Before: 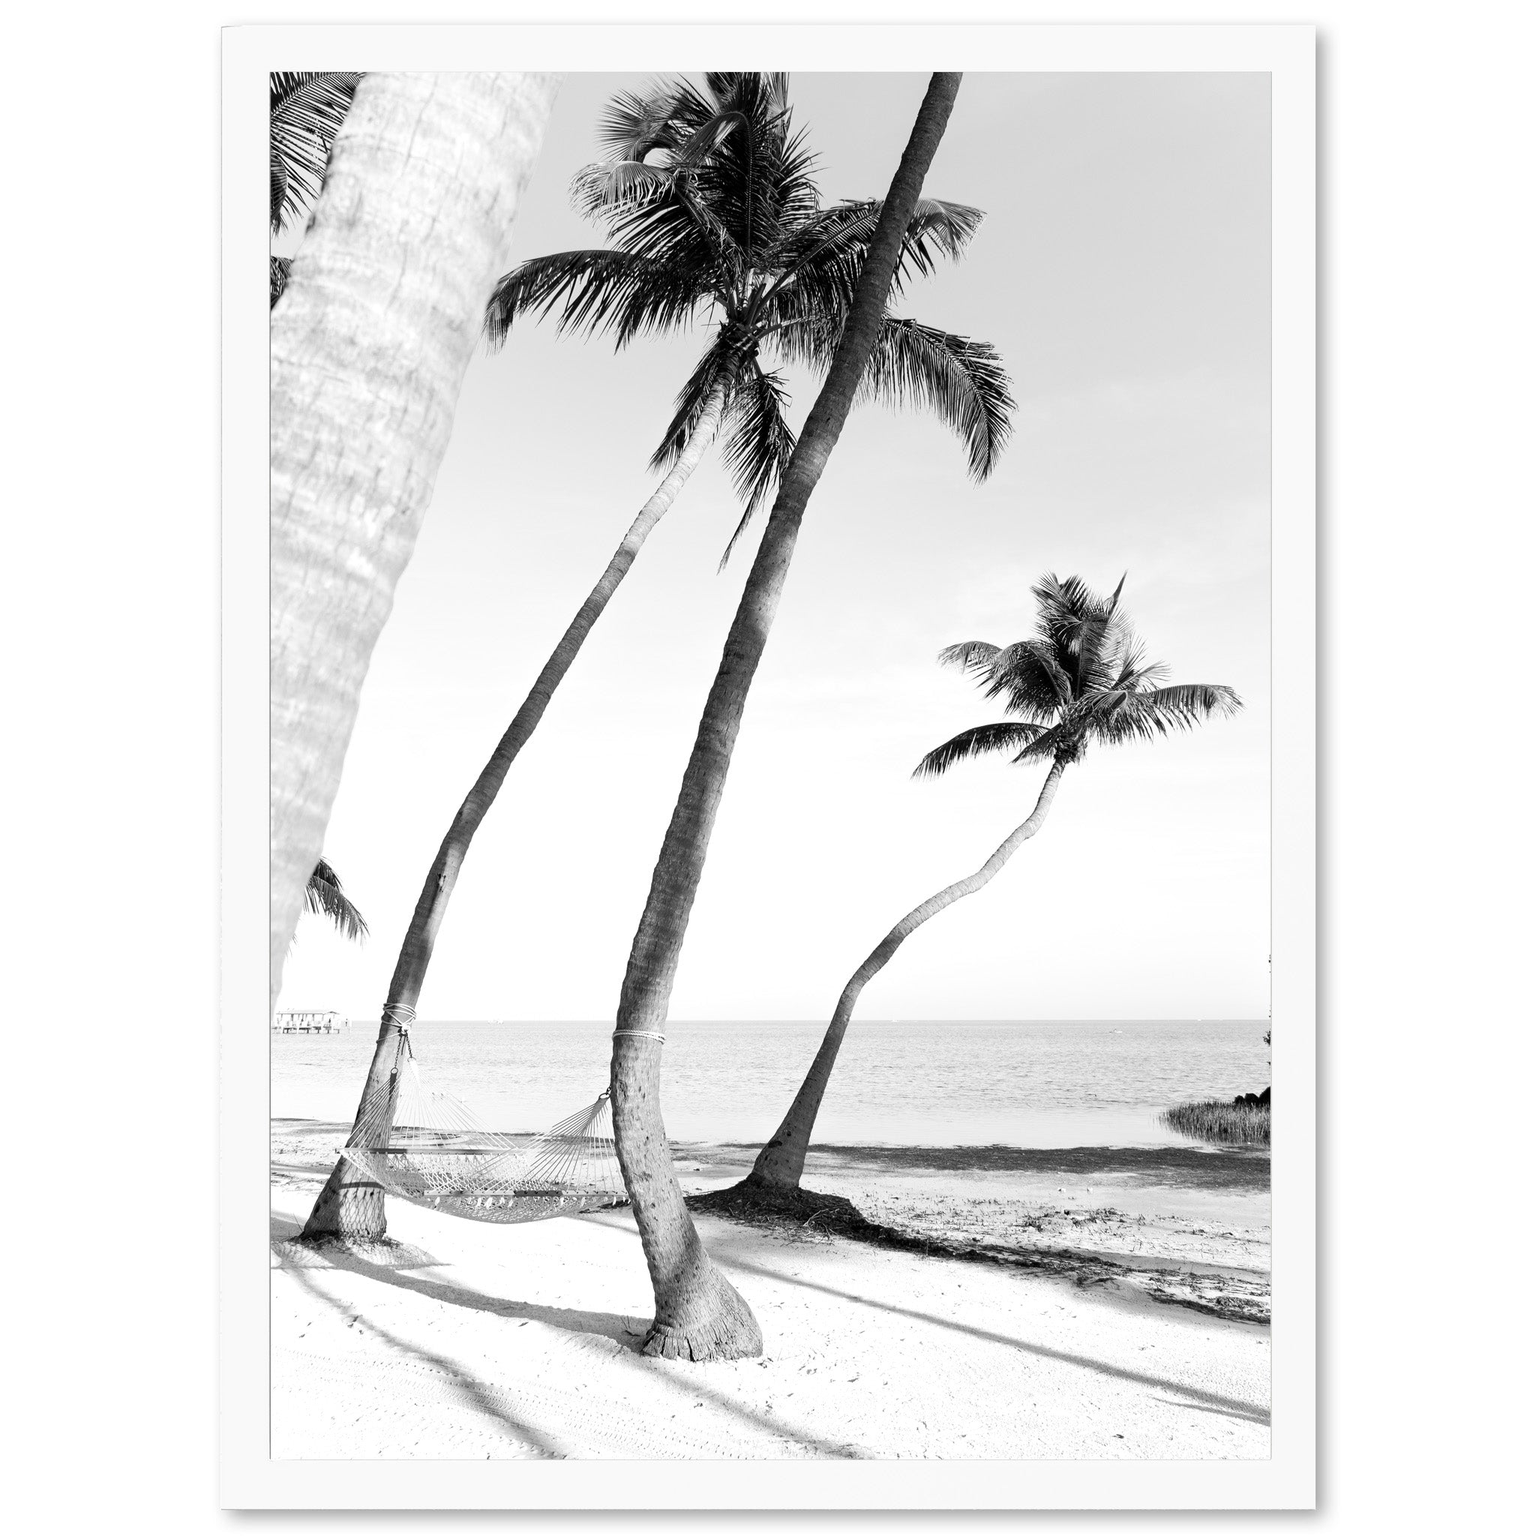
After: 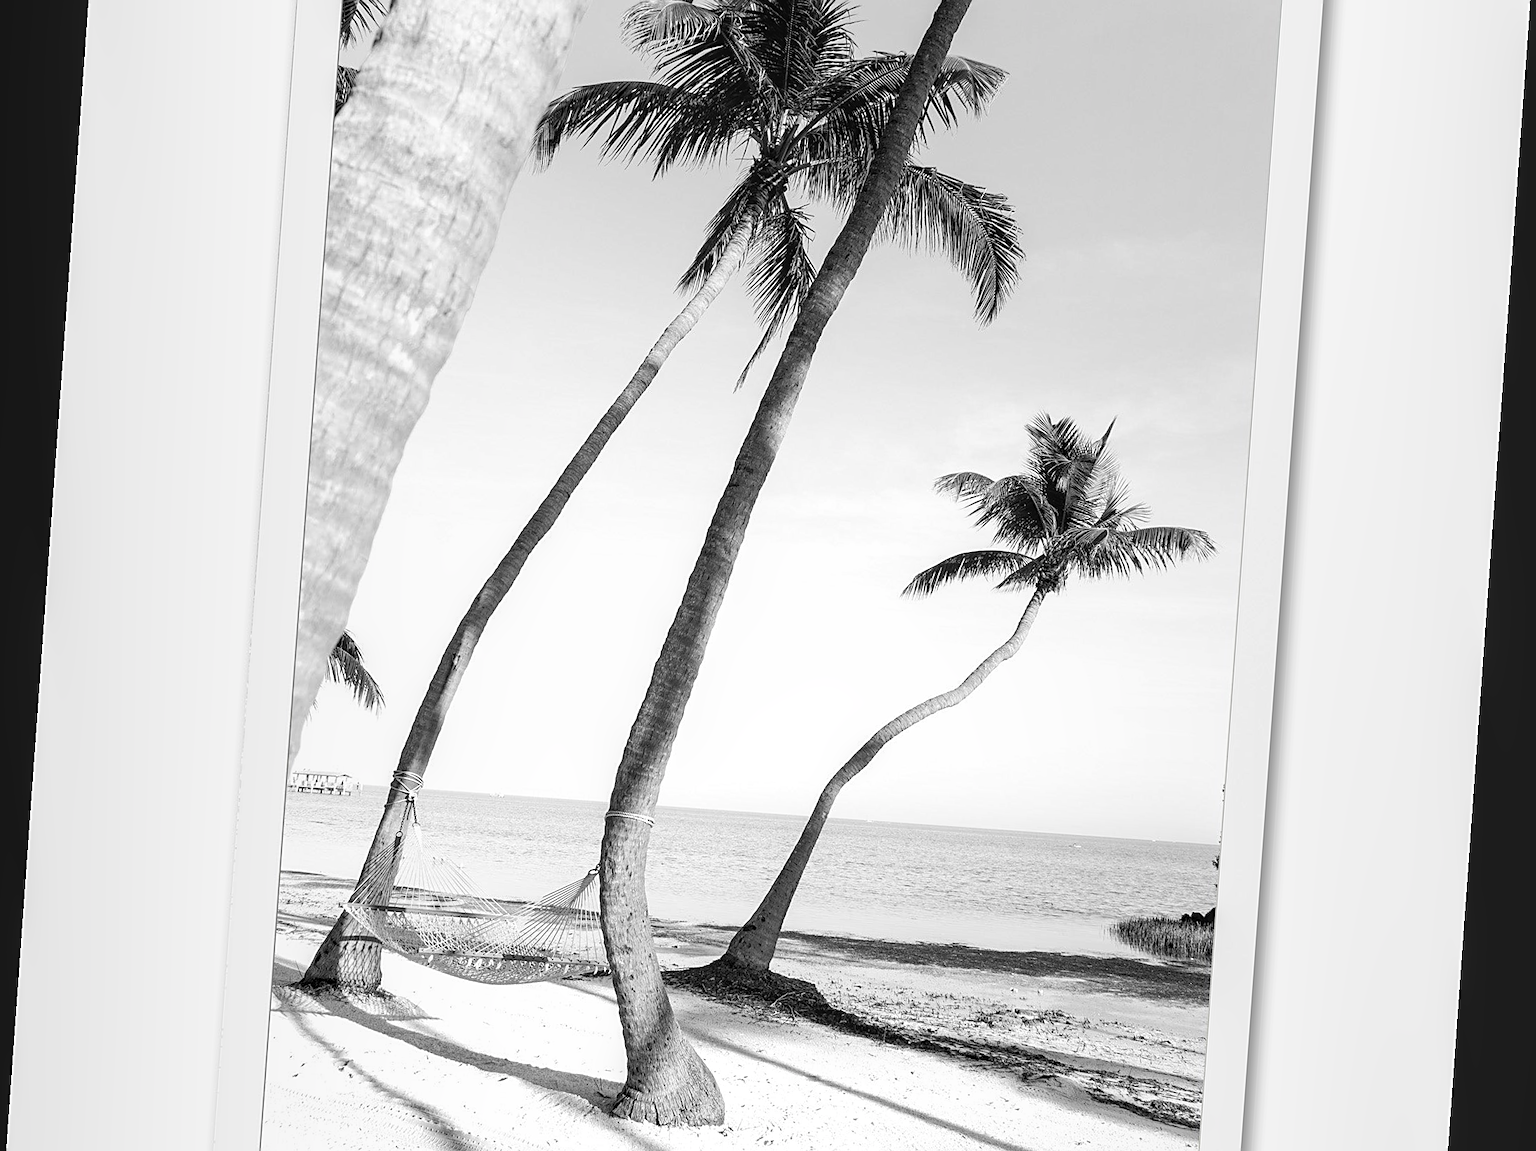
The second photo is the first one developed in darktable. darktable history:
rotate and perspective: rotation 4.1°, automatic cropping off
local contrast: on, module defaults
sharpen: on, module defaults
crop and rotate: top 12.5%, bottom 12.5%
white balance: emerald 1
